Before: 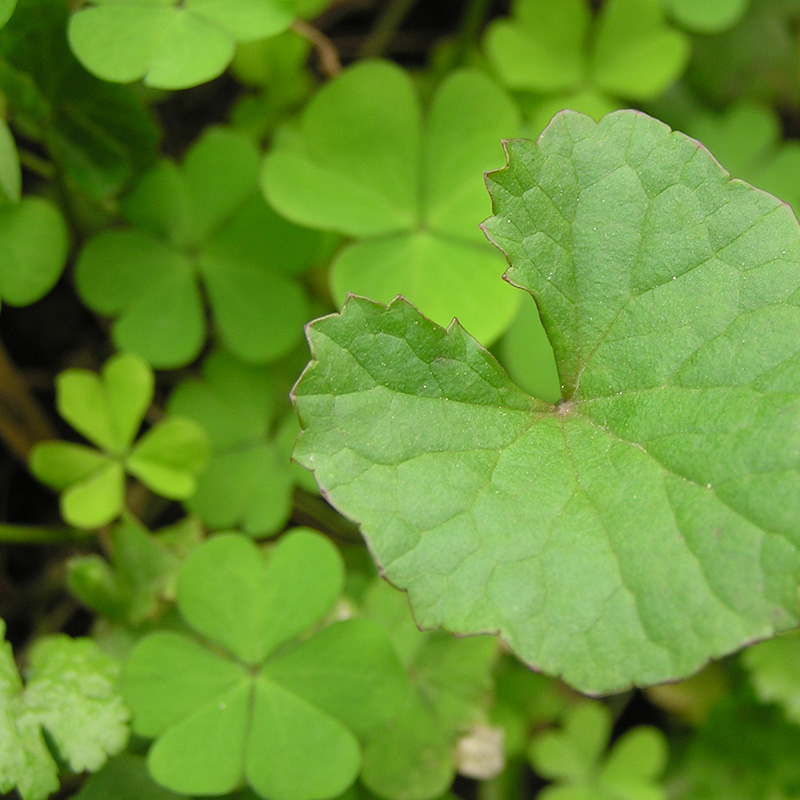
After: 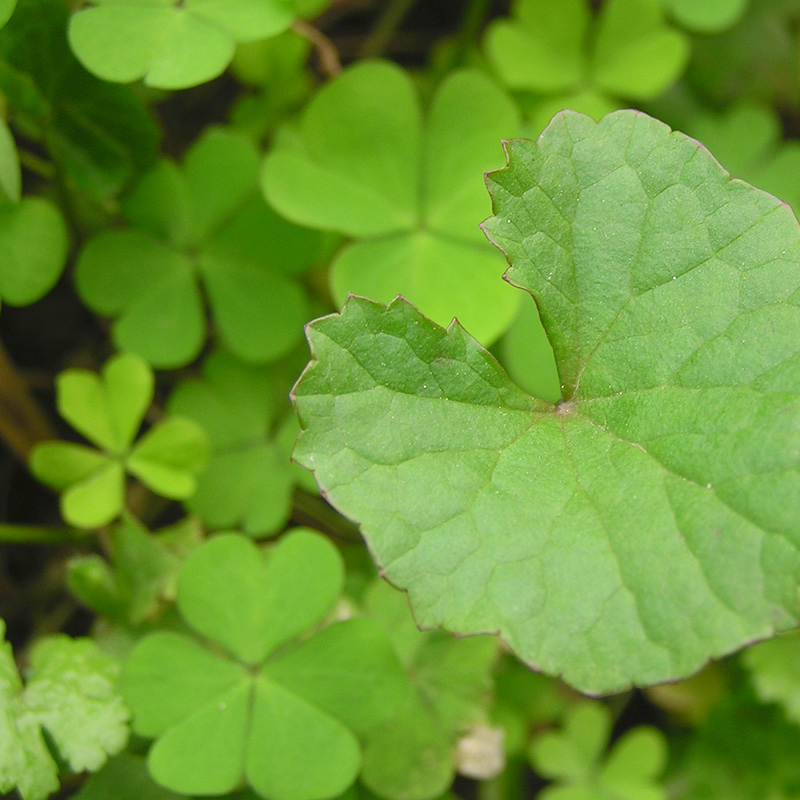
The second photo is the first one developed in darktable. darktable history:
tone curve: curves: ch0 [(0, 0) (0.003, 0.04) (0.011, 0.053) (0.025, 0.077) (0.044, 0.104) (0.069, 0.127) (0.1, 0.15) (0.136, 0.177) (0.177, 0.215) (0.224, 0.254) (0.277, 0.3) (0.335, 0.355) (0.399, 0.41) (0.468, 0.477) (0.543, 0.554) (0.623, 0.636) (0.709, 0.72) (0.801, 0.804) (0.898, 0.892) (1, 1)], color space Lab, linked channels, preserve colors none
